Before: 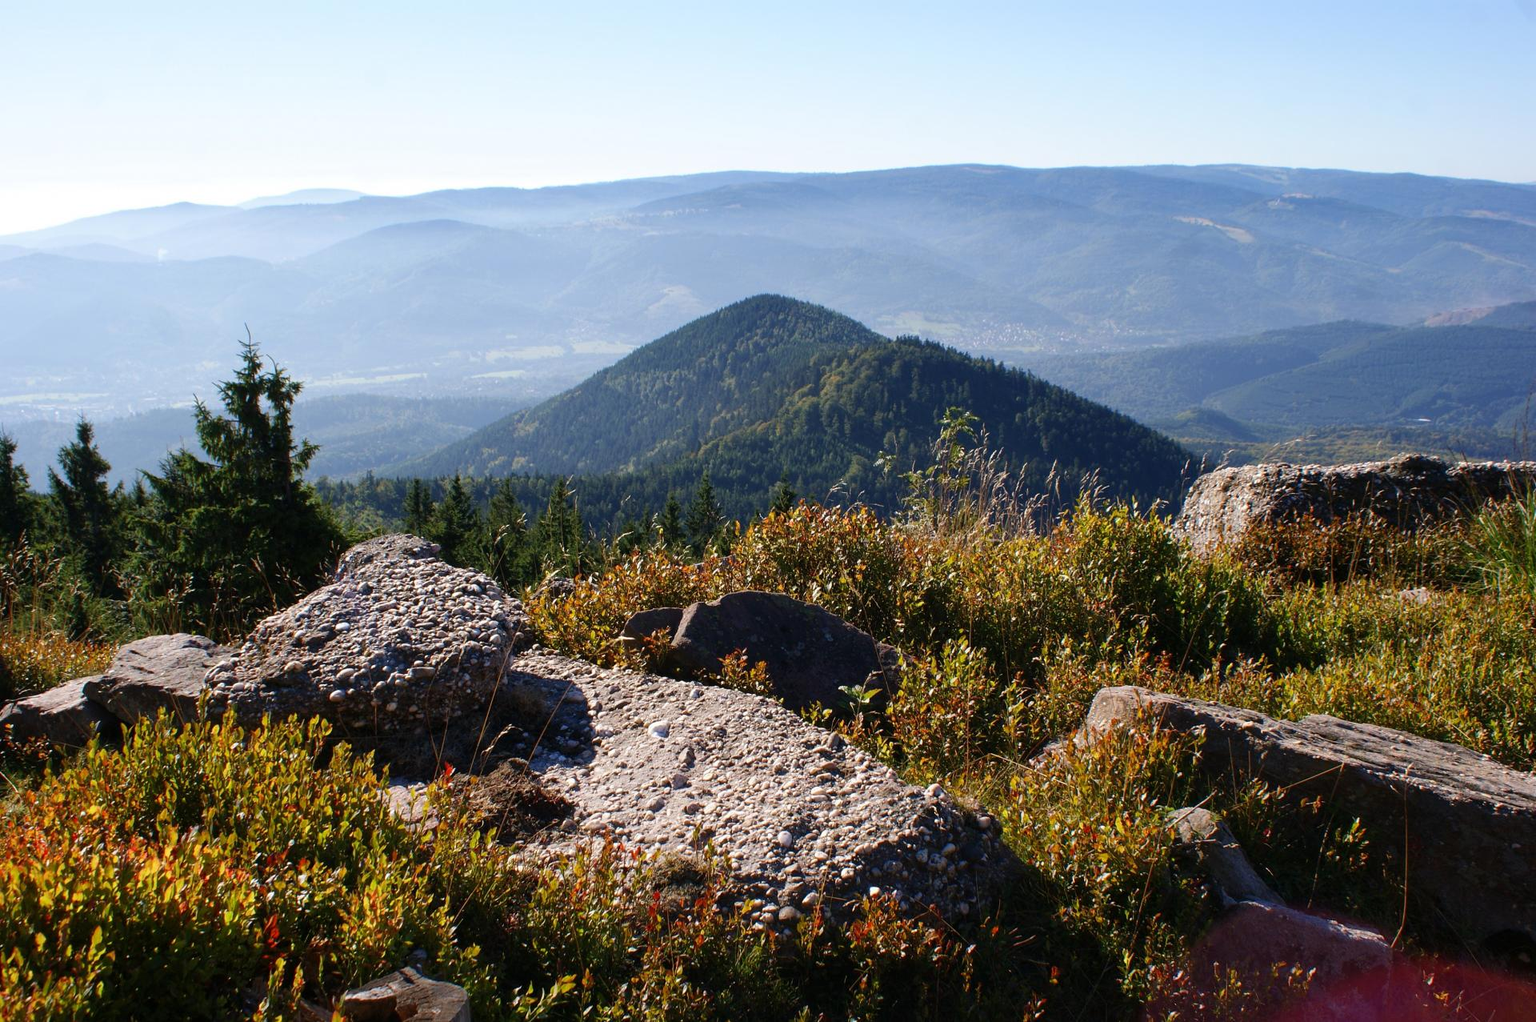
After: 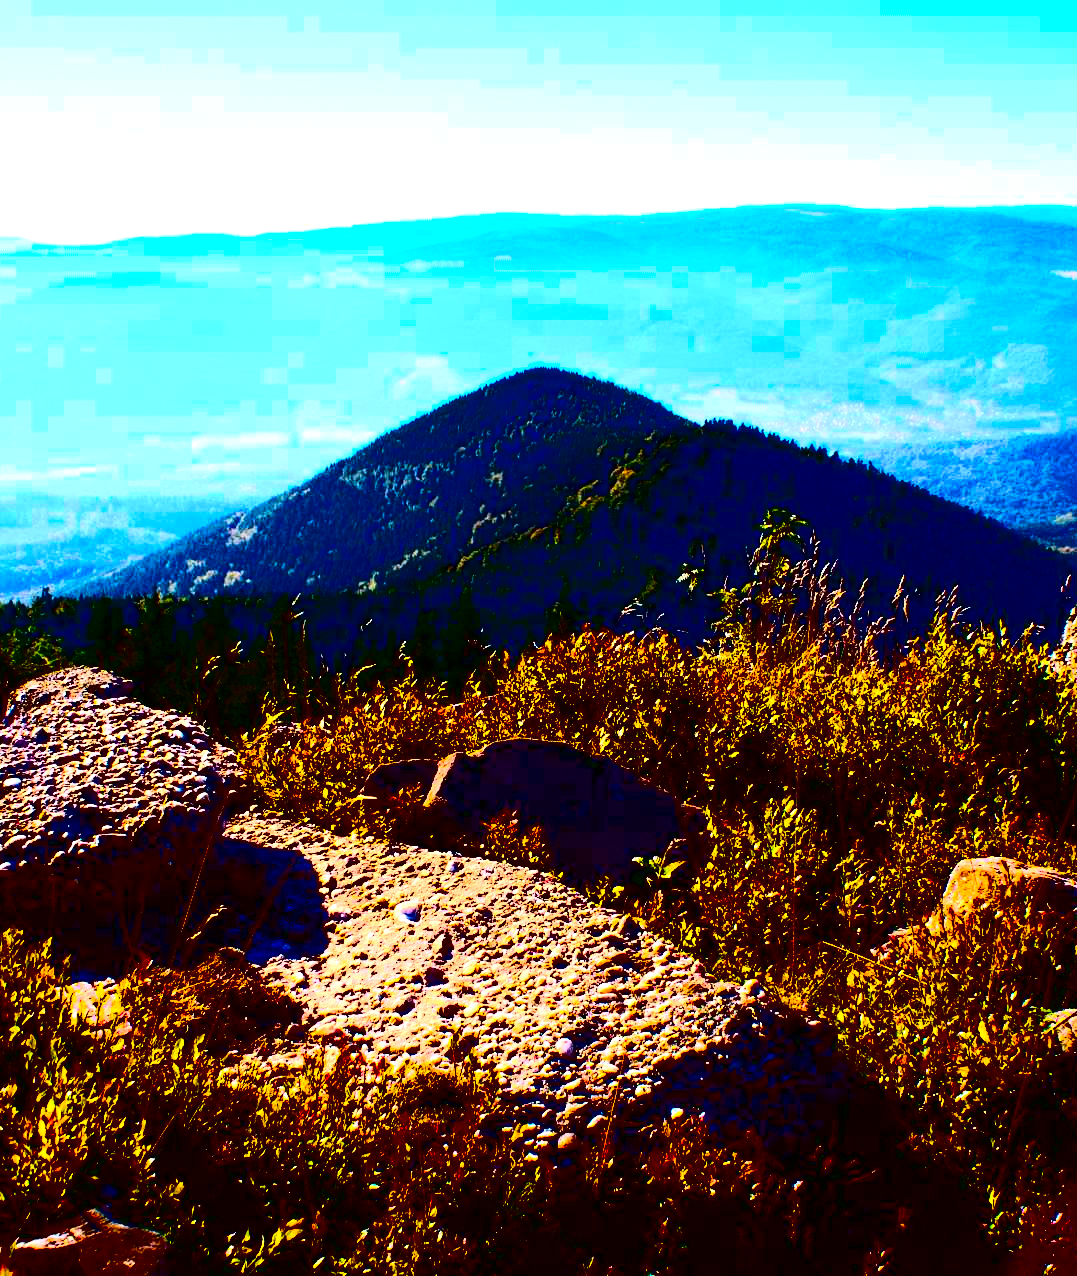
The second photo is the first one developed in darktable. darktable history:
exposure: compensate highlight preservation false
color correction: highlights a* 10.21, highlights b* 9.79, shadows a* 8.61, shadows b* 7.88, saturation 0.8
color balance rgb: linear chroma grading › global chroma 20%, perceptual saturation grading › global saturation 65%, perceptual saturation grading › highlights 50%, perceptual saturation grading › shadows 30%, perceptual brilliance grading › global brilliance 12%, perceptual brilliance grading › highlights 15%, global vibrance 20%
crop: left 21.674%, right 22.086%
contrast brightness saturation: contrast 0.77, brightness -1, saturation 1
